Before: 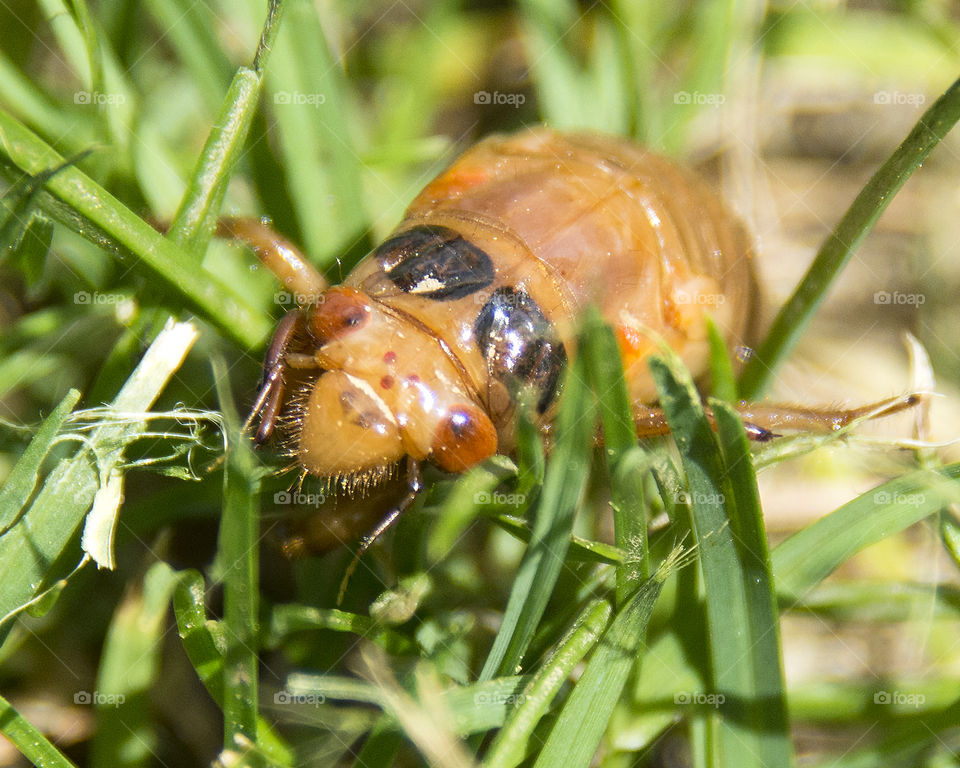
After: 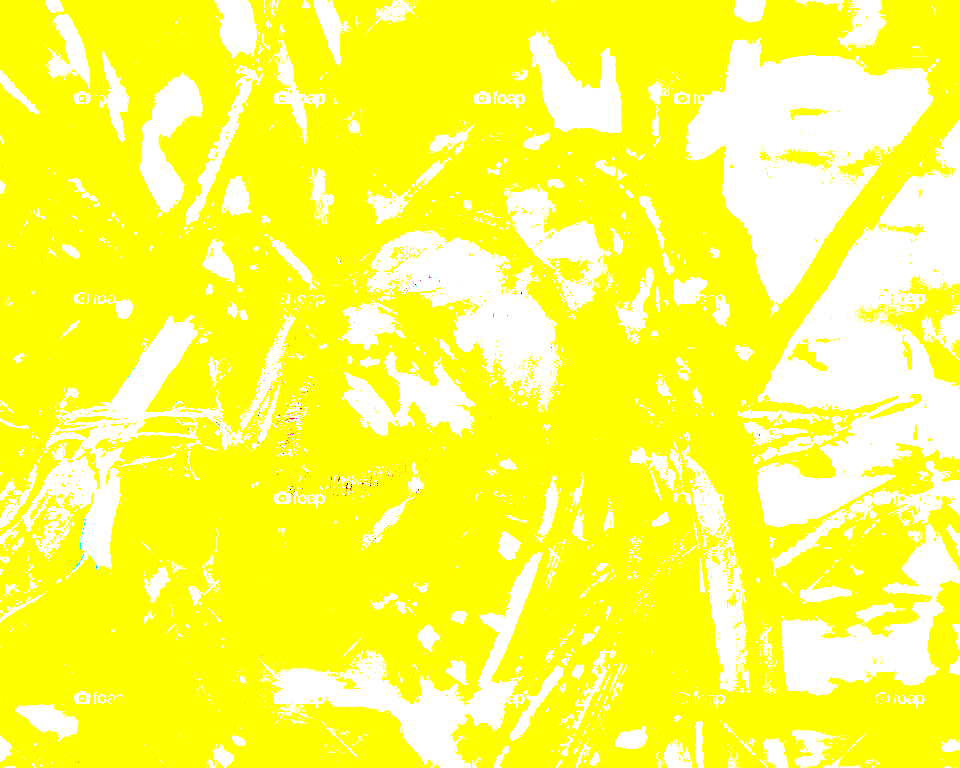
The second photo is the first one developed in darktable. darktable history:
sharpen: amount 0.49
exposure: exposure 7.988 EV, compensate highlight preservation false
color balance rgb: highlights gain › chroma 3.011%, highlights gain › hue 60.02°, linear chroma grading › shadows -10.617%, linear chroma grading › global chroma 20.333%, perceptual saturation grading › global saturation 29.47%, global vibrance 20%
